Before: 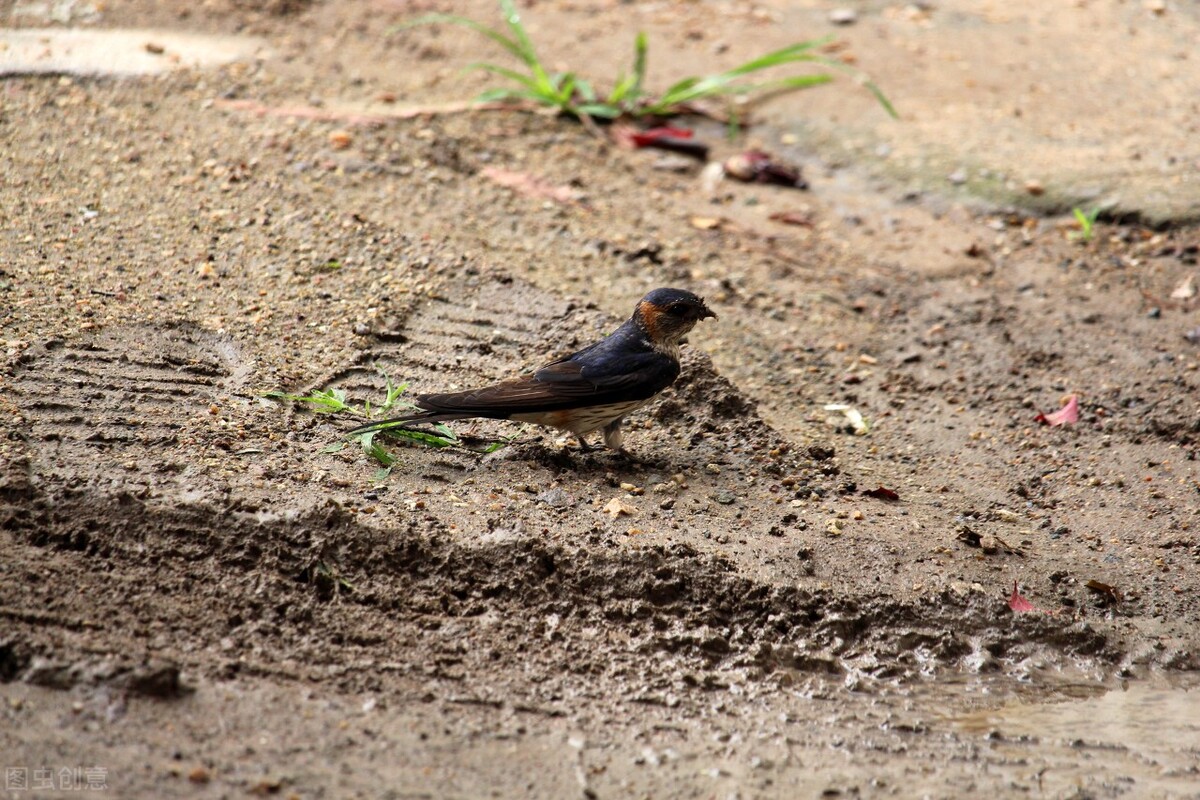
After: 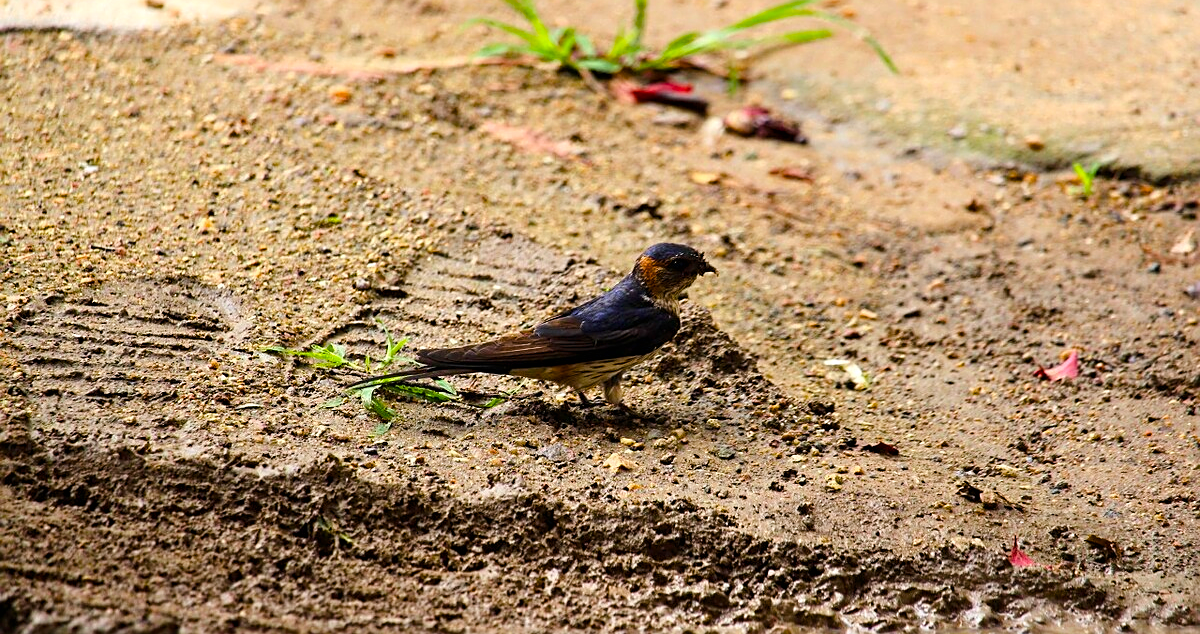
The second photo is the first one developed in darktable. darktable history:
sharpen: on, module defaults
crop and rotate: top 5.648%, bottom 15%
color balance rgb: linear chroma grading › shadows -7.63%, linear chroma grading › global chroma 9.7%, perceptual saturation grading › global saturation 20%, perceptual saturation grading › highlights -24.831%, perceptual saturation grading › shadows 24.063%, global vibrance 50.329%
tone curve: curves: ch0 [(0, 0.003) (0.117, 0.101) (0.257, 0.246) (0.408, 0.432) (0.611, 0.653) (0.824, 0.846) (1, 1)]; ch1 [(0, 0) (0.227, 0.197) (0.405, 0.421) (0.501, 0.501) (0.522, 0.53) (0.563, 0.572) (0.589, 0.611) (0.699, 0.709) (0.976, 0.992)]; ch2 [(0, 0) (0.208, 0.176) (0.377, 0.38) (0.5, 0.5) (0.537, 0.534) (0.571, 0.576) (0.681, 0.746) (1, 1)], color space Lab, linked channels, preserve colors none
